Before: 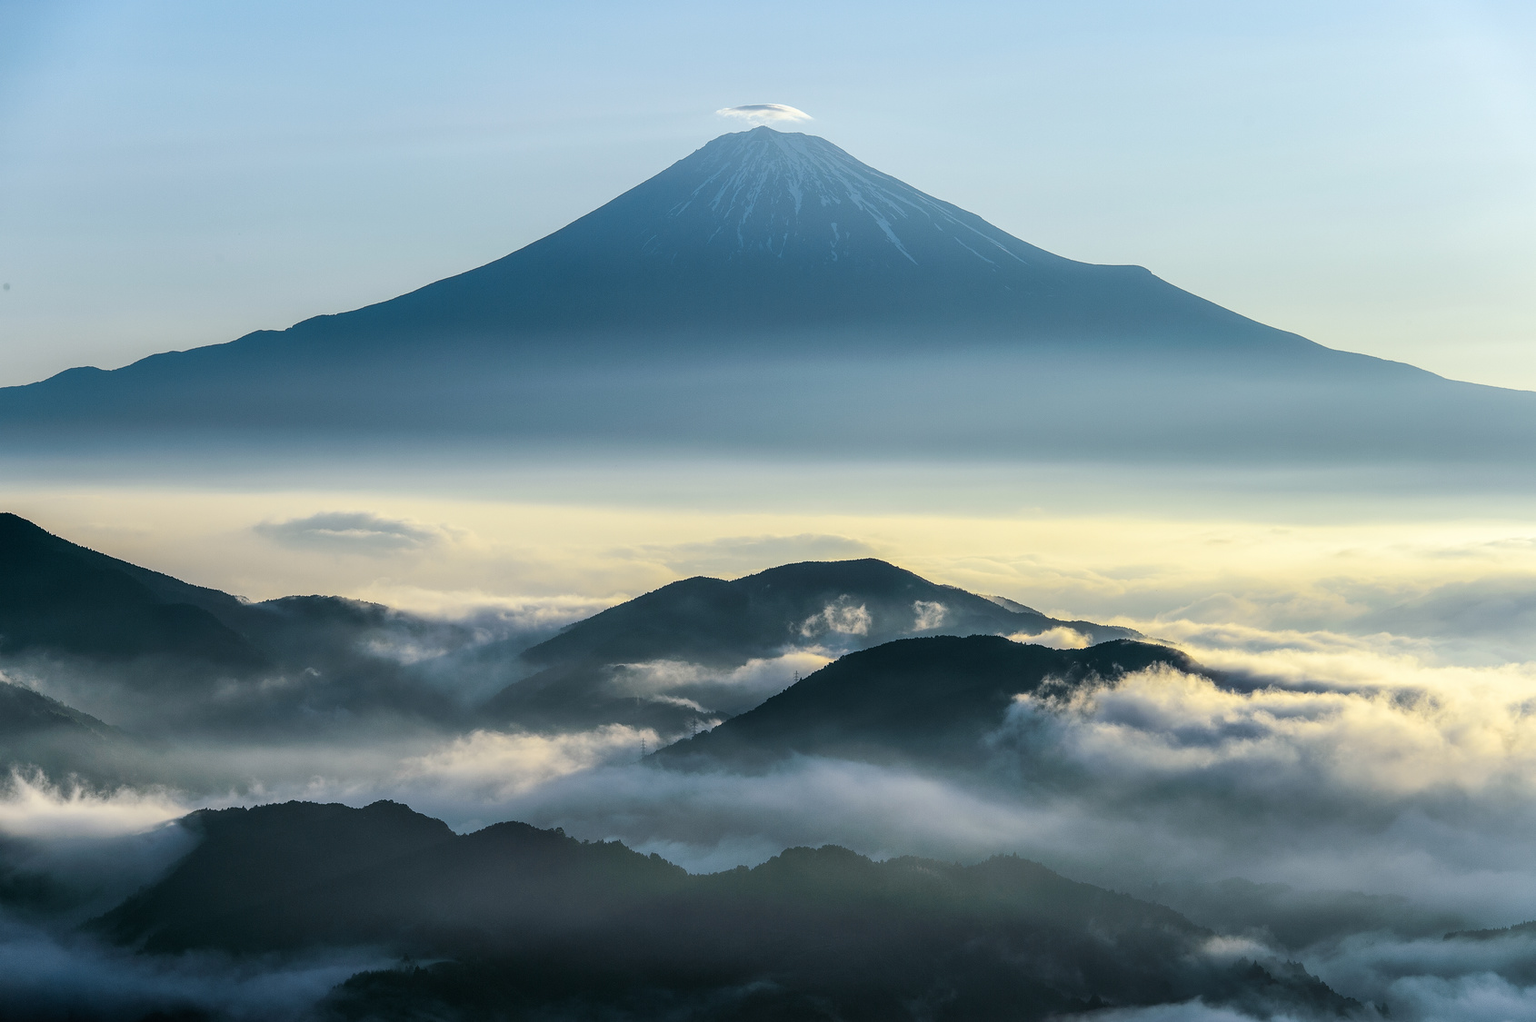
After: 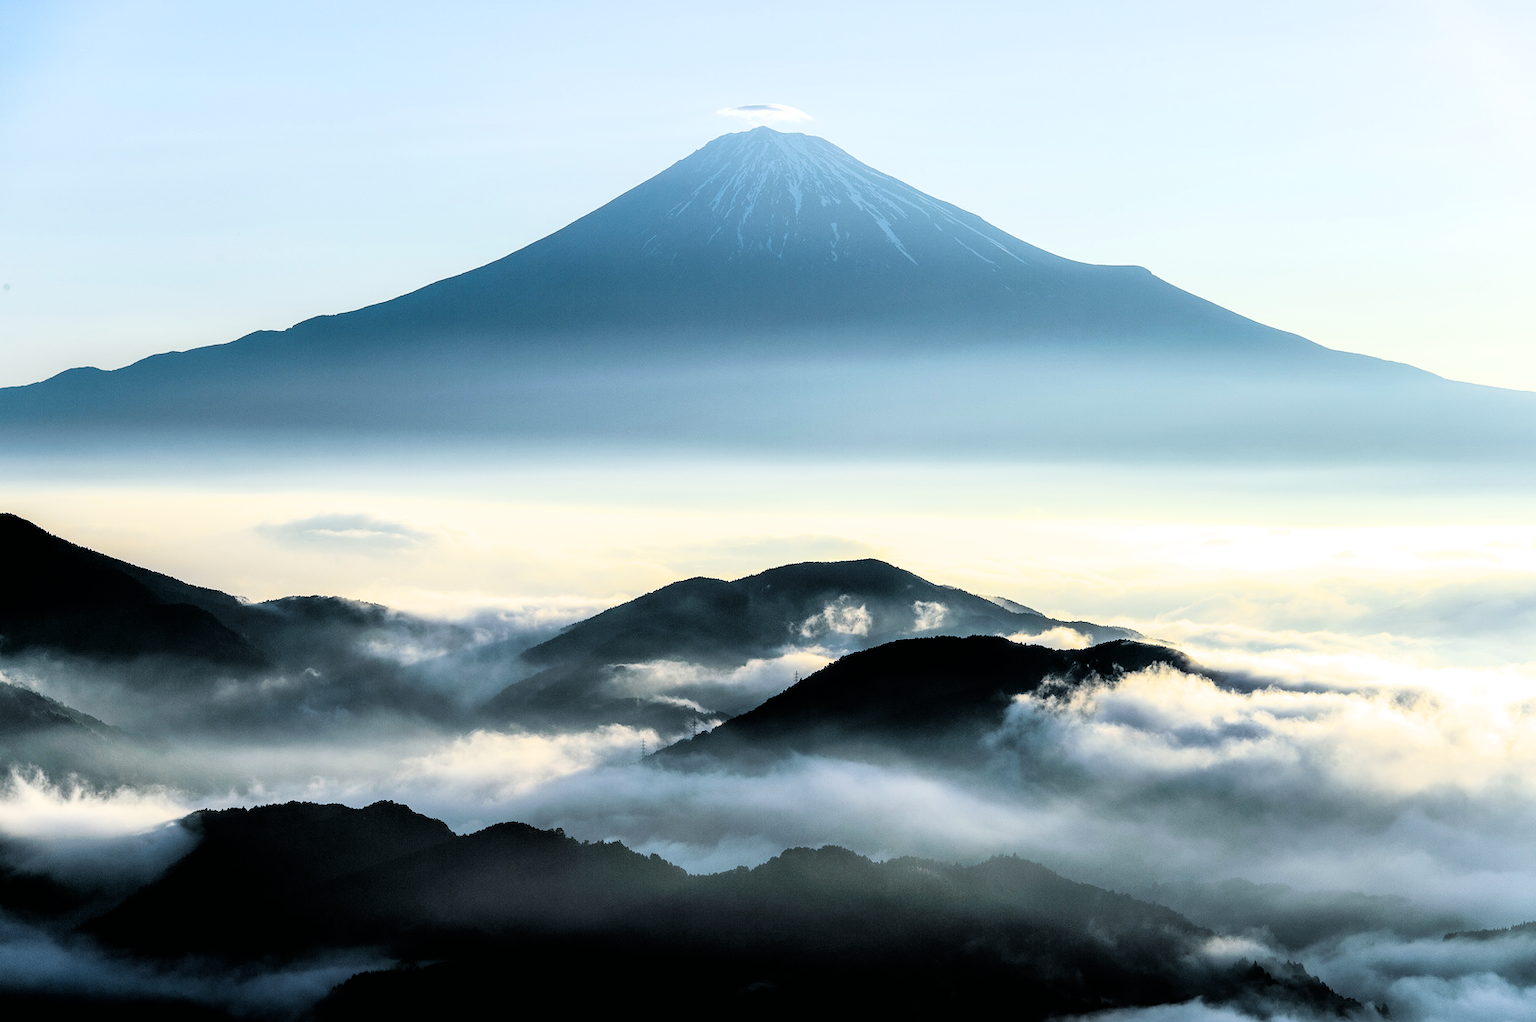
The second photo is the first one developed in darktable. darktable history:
filmic rgb: black relative exposure -4.06 EV, white relative exposure 2.99 EV, hardness 2.99, contrast 1.393
tone curve: color space Lab, linked channels, preserve colors none
tone equalizer: -8 EV -0.757 EV, -7 EV -0.691 EV, -6 EV -0.565 EV, -5 EV -0.405 EV, -3 EV 0.405 EV, -2 EV 0.6 EV, -1 EV 0.674 EV, +0 EV 0.746 EV
